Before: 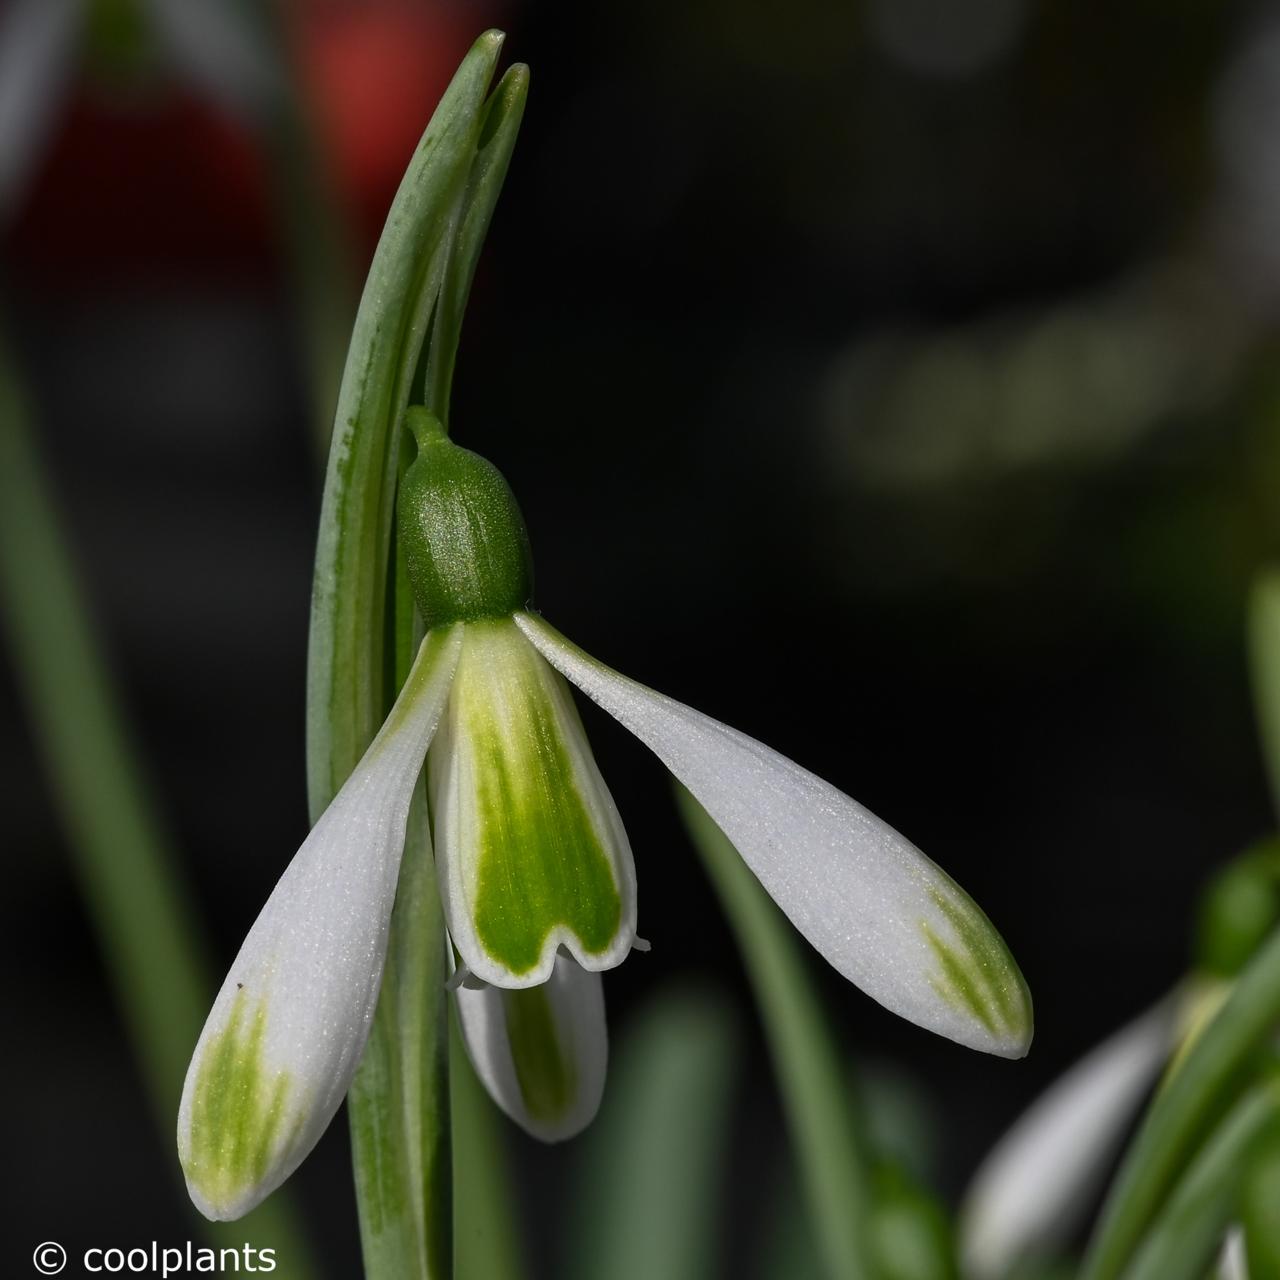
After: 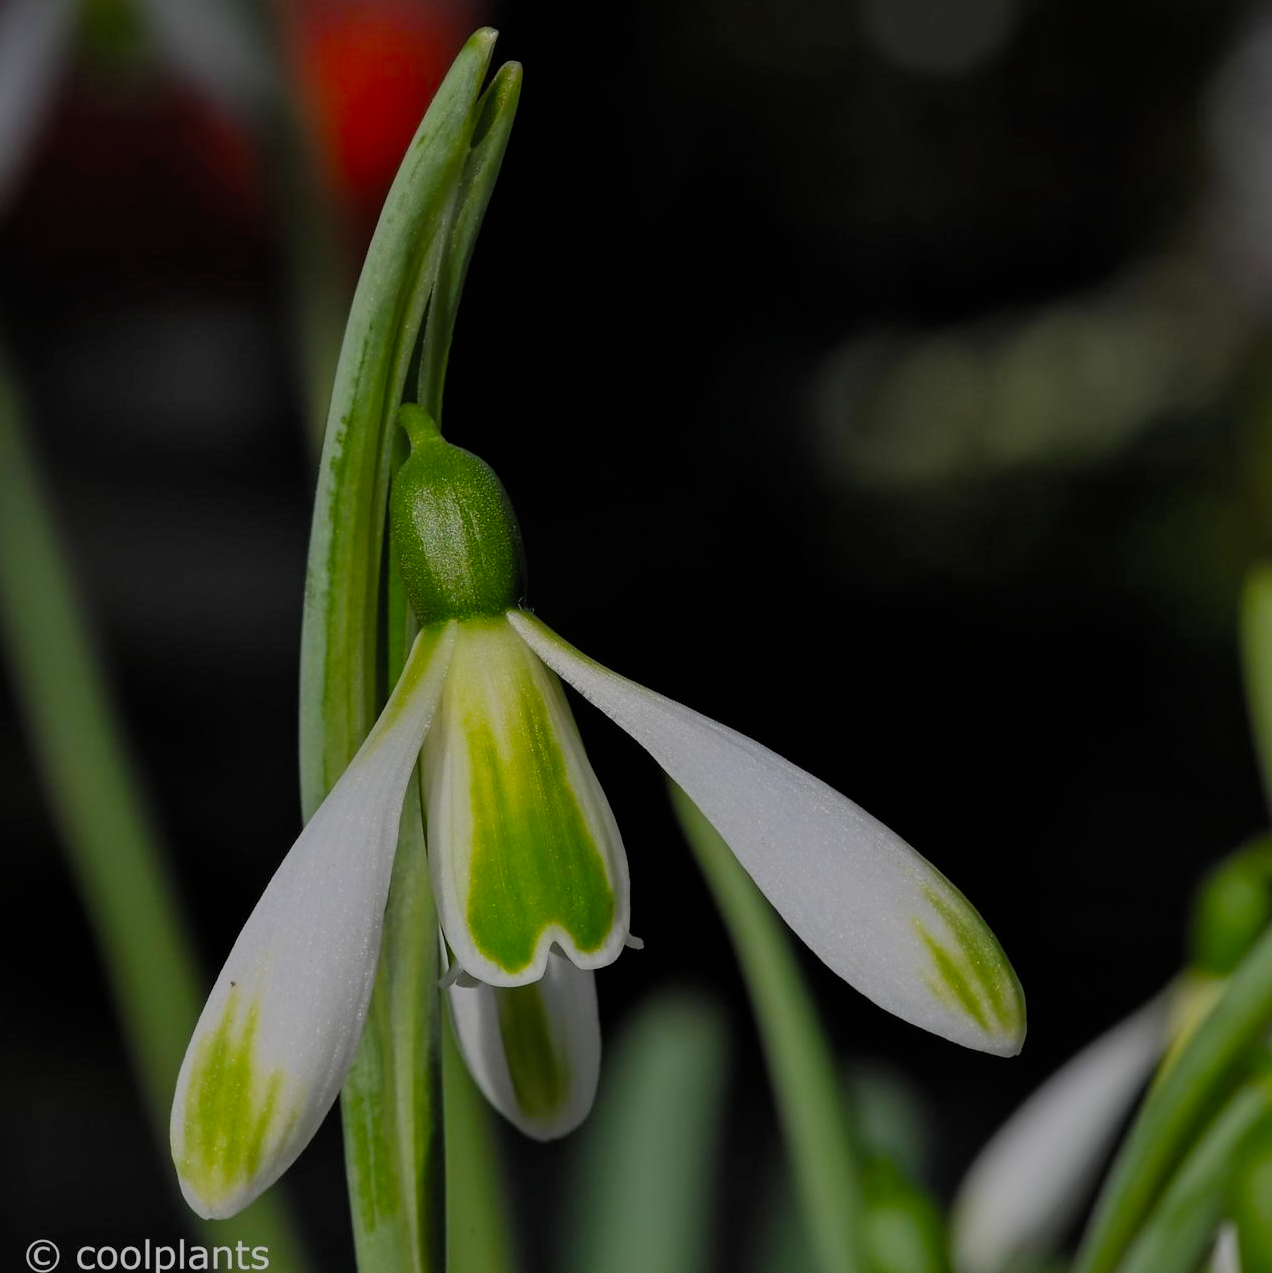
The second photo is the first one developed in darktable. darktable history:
crop and rotate: left 0.614%, top 0.179%, bottom 0.309%
filmic rgb: white relative exposure 8 EV, threshold 3 EV, hardness 2.44, latitude 10.07%, contrast 0.72, highlights saturation mix 10%, shadows ↔ highlights balance 1.38%, color science v4 (2020), enable highlight reconstruction true
